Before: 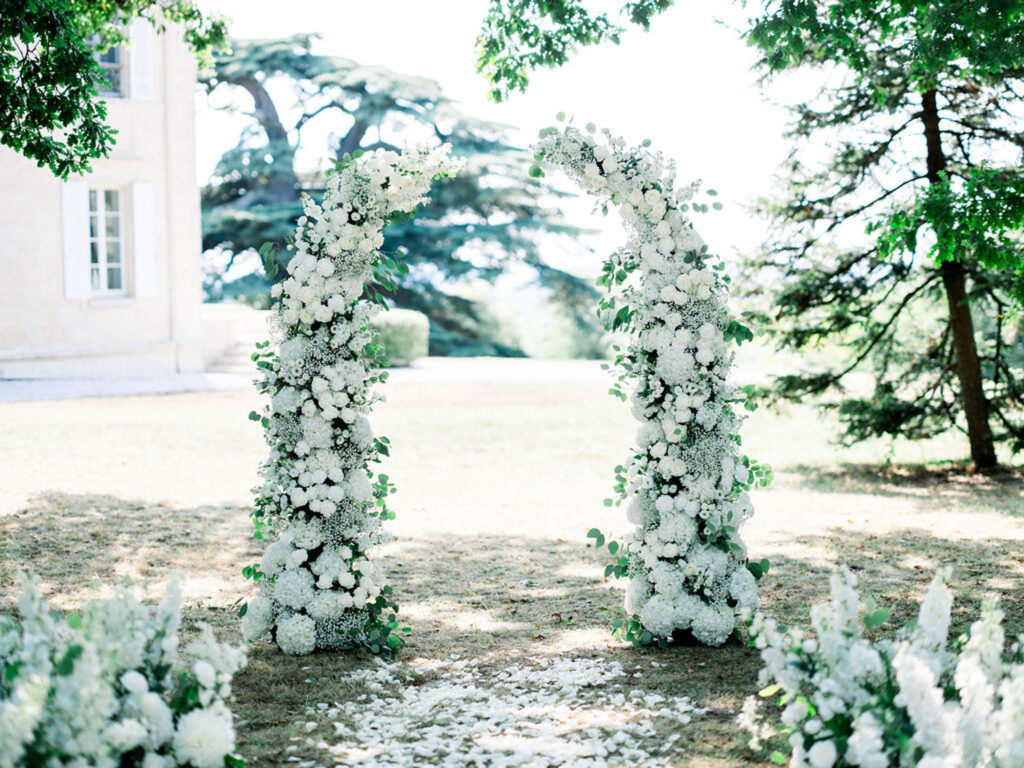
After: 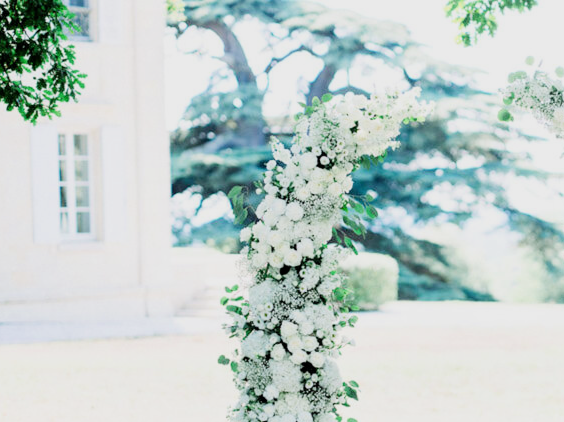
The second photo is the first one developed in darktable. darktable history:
exposure: black level correction 0, exposure 0.703 EV, compensate exposure bias true, compensate highlight preservation false
filmic rgb: black relative exposure -7.65 EV, white relative exposure 4.56 EV, hardness 3.61
crop and rotate: left 3.045%, top 7.368%, right 41.817%, bottom 37.637%
